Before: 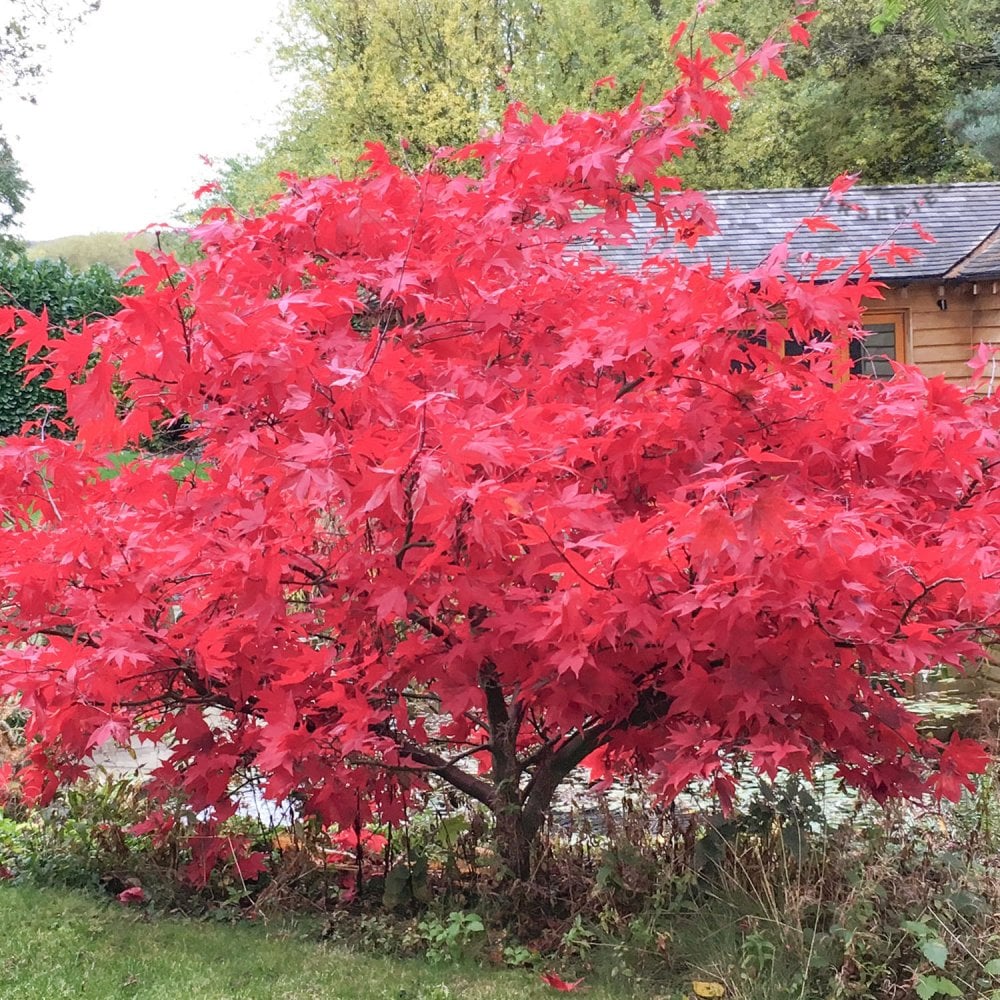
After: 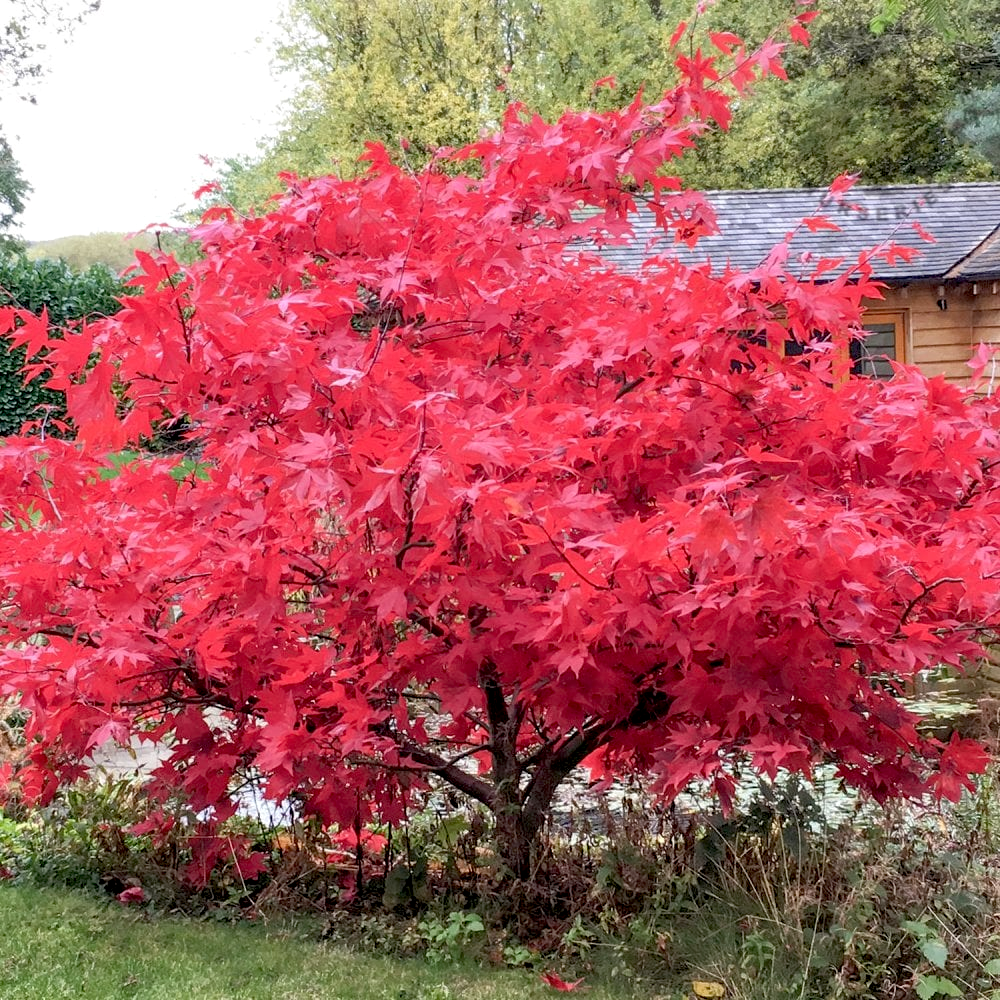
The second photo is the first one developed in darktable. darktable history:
local contrast: highlights 103%, shadows 98%, detail 119%, midtone range 0.2
exposure: black level correction 0.013, compensate highlight preservation false
